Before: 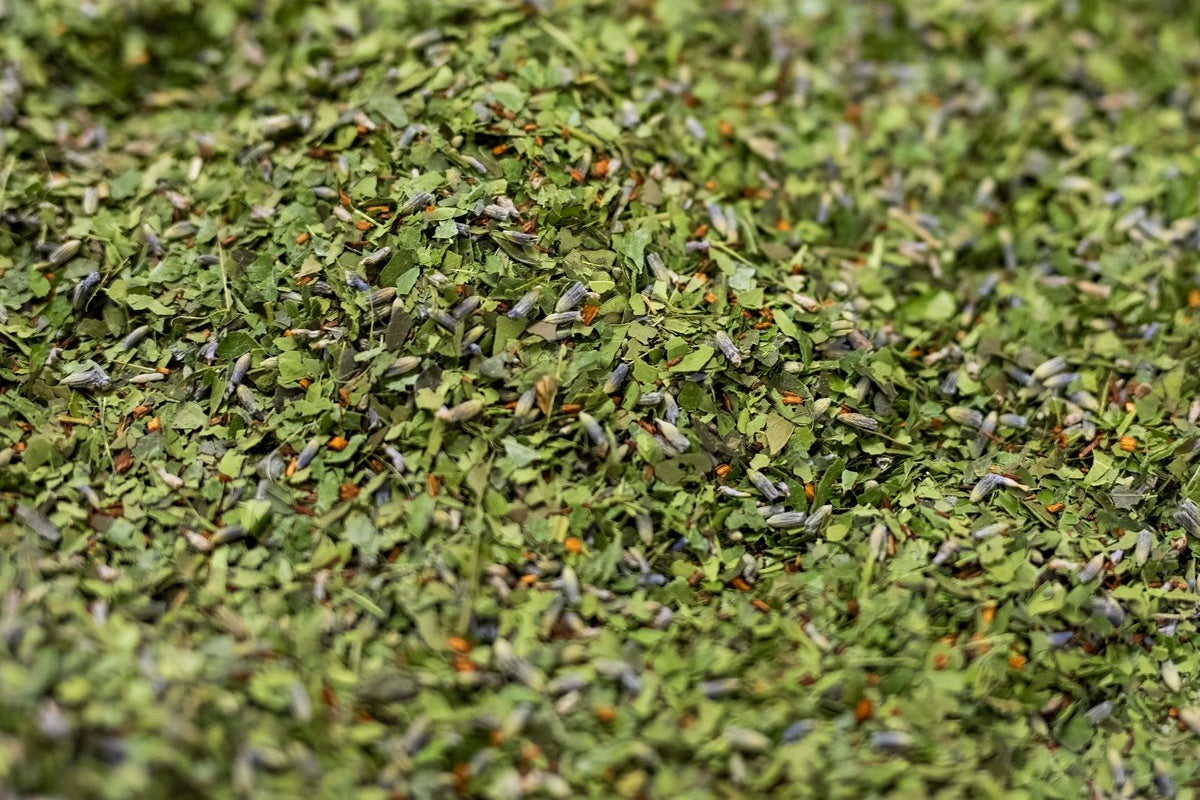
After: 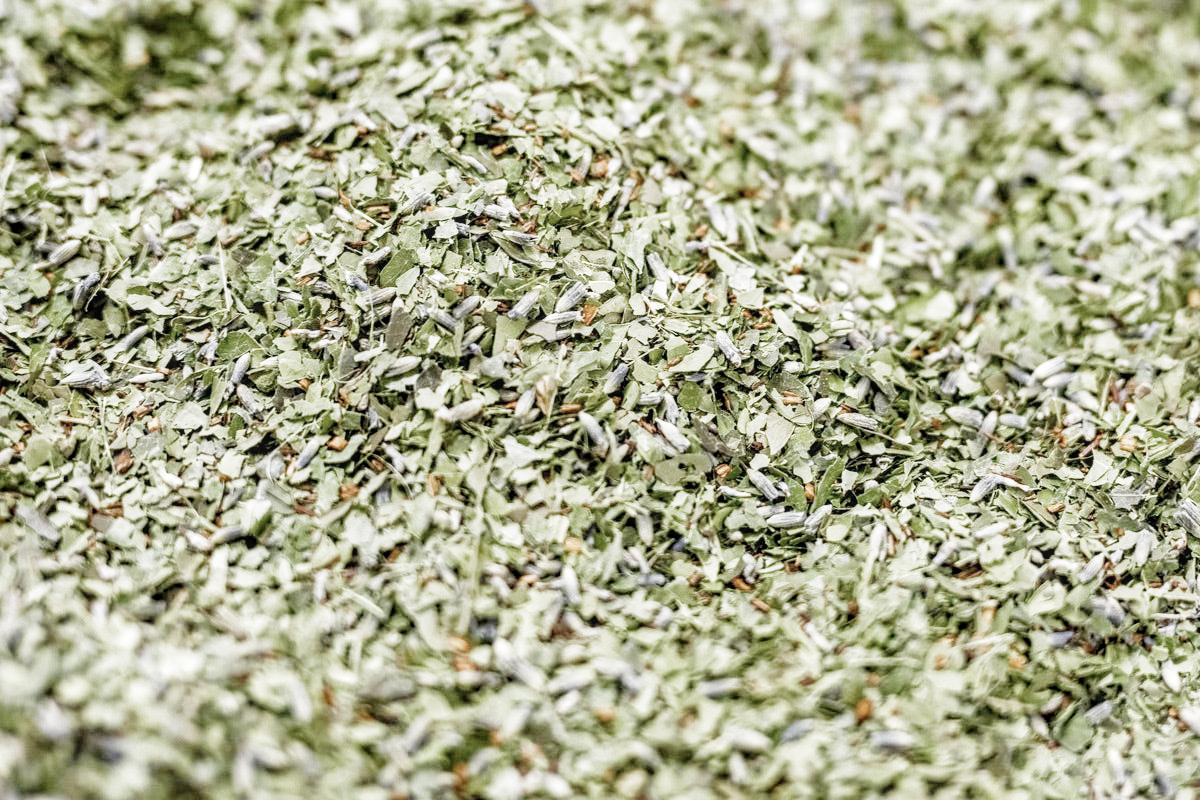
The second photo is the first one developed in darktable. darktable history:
filmic rgb: black relative exposure -7.65 EV, white relative exposure 4.56 EV, hardness 3.61, preserve chrominance no, color science v4 (2020), contrast in shadows soft, contrast in highlights soft
exposure: black level correction 0, exposure 1.88 EV, compensate highlight preservation false
local contrast: on, module defaults
color correction: highlights b* 0.059, saturation 0.606
